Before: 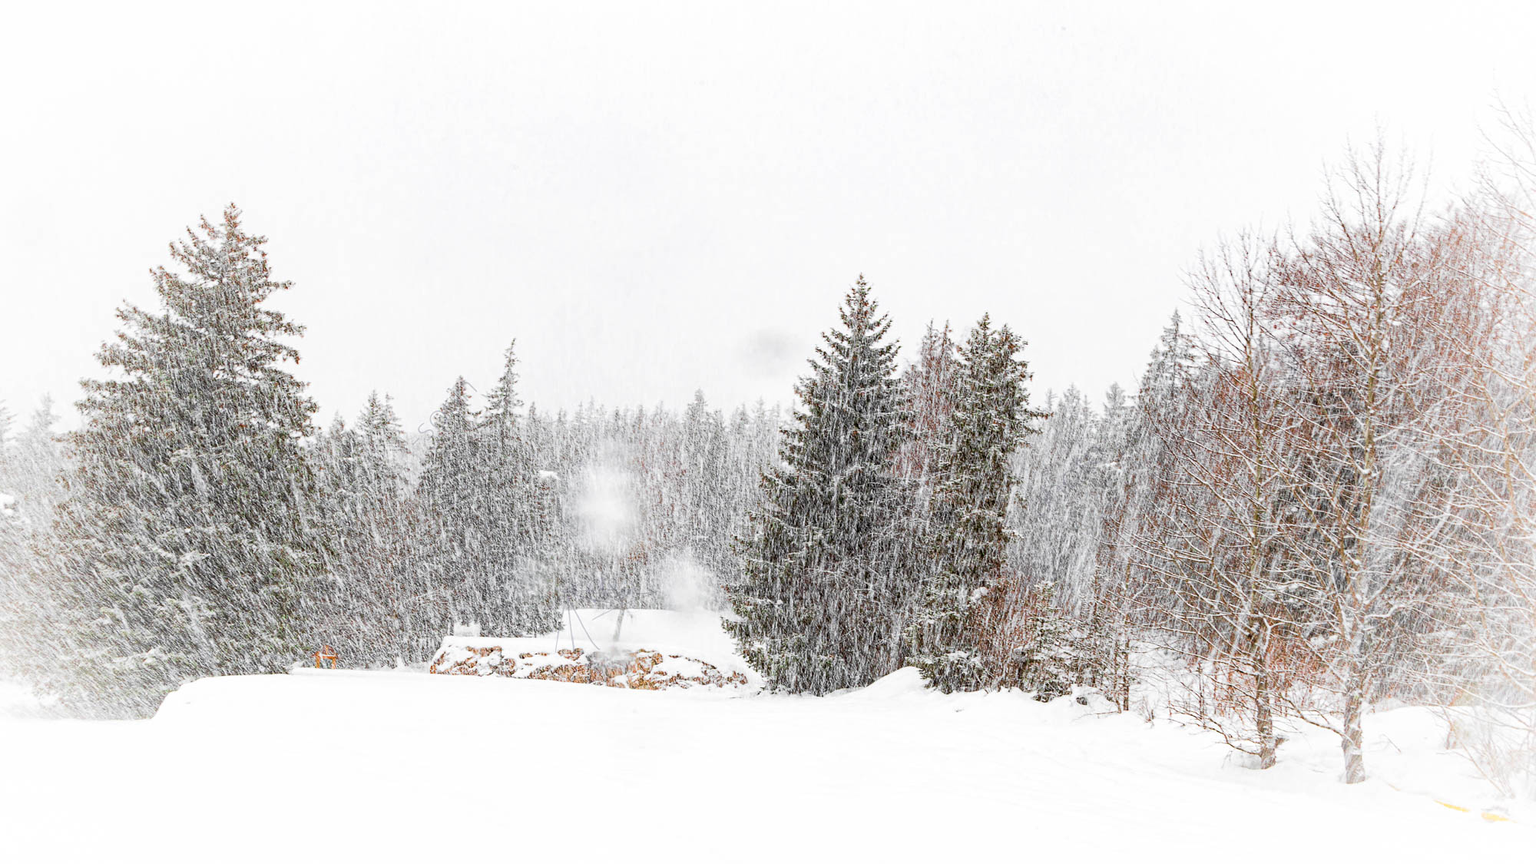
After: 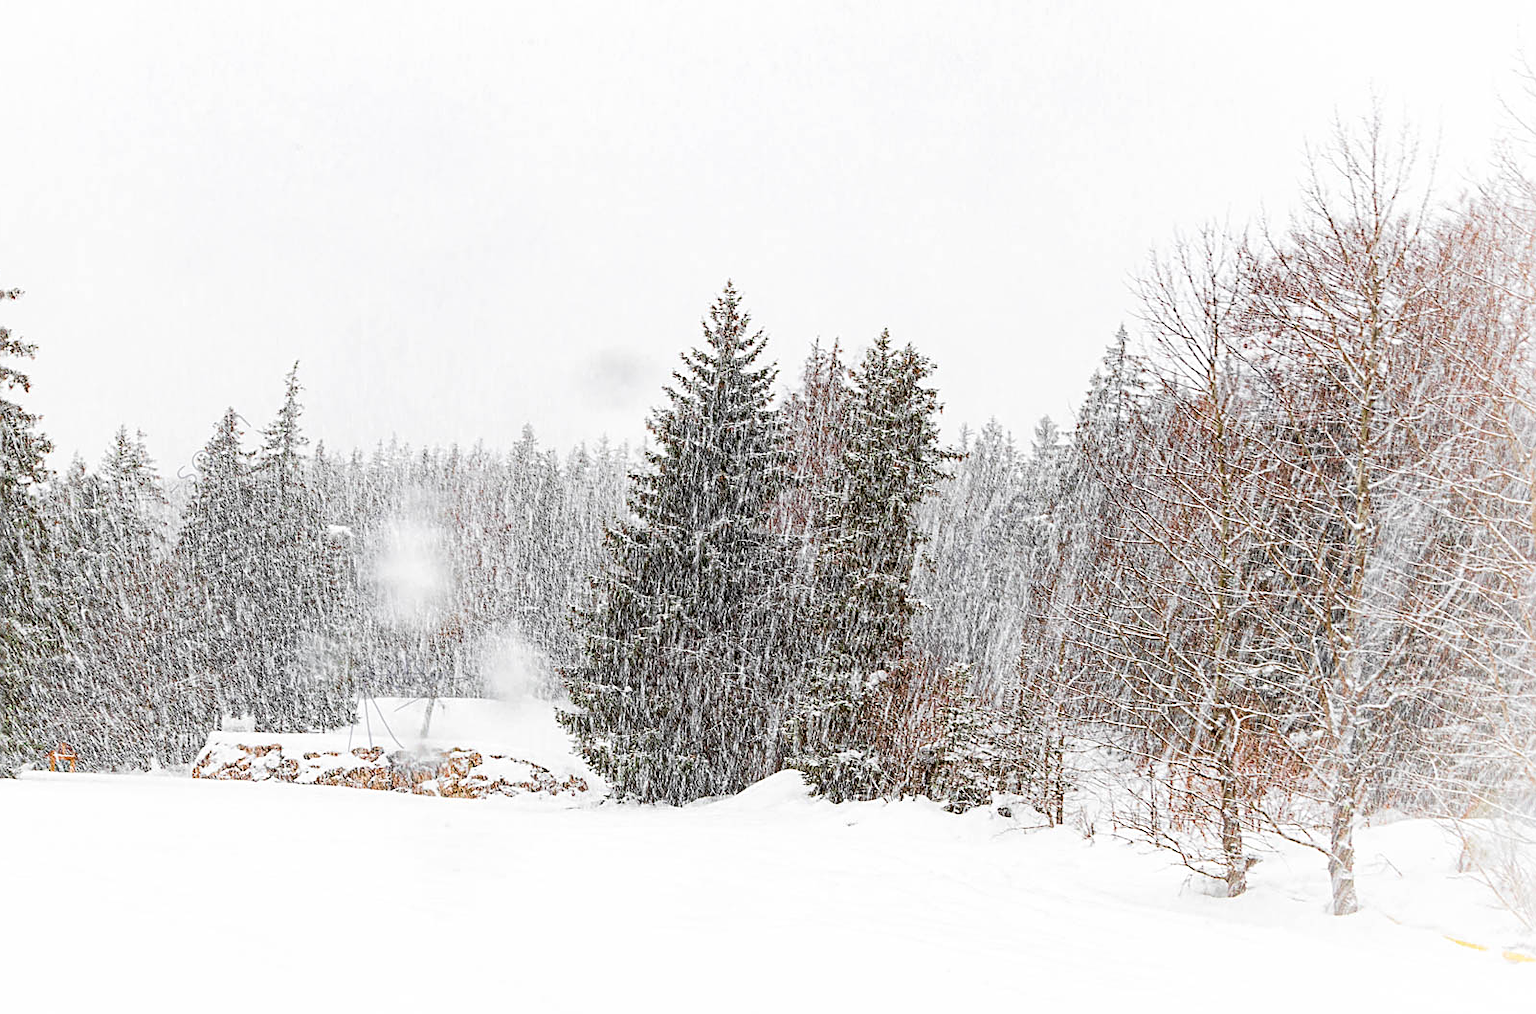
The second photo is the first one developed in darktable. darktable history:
crop and rotate: left 17.959%, top 5.771%, right 1.742%
exposure: compensate highlight preservation false
sharpen: on, module defaults
